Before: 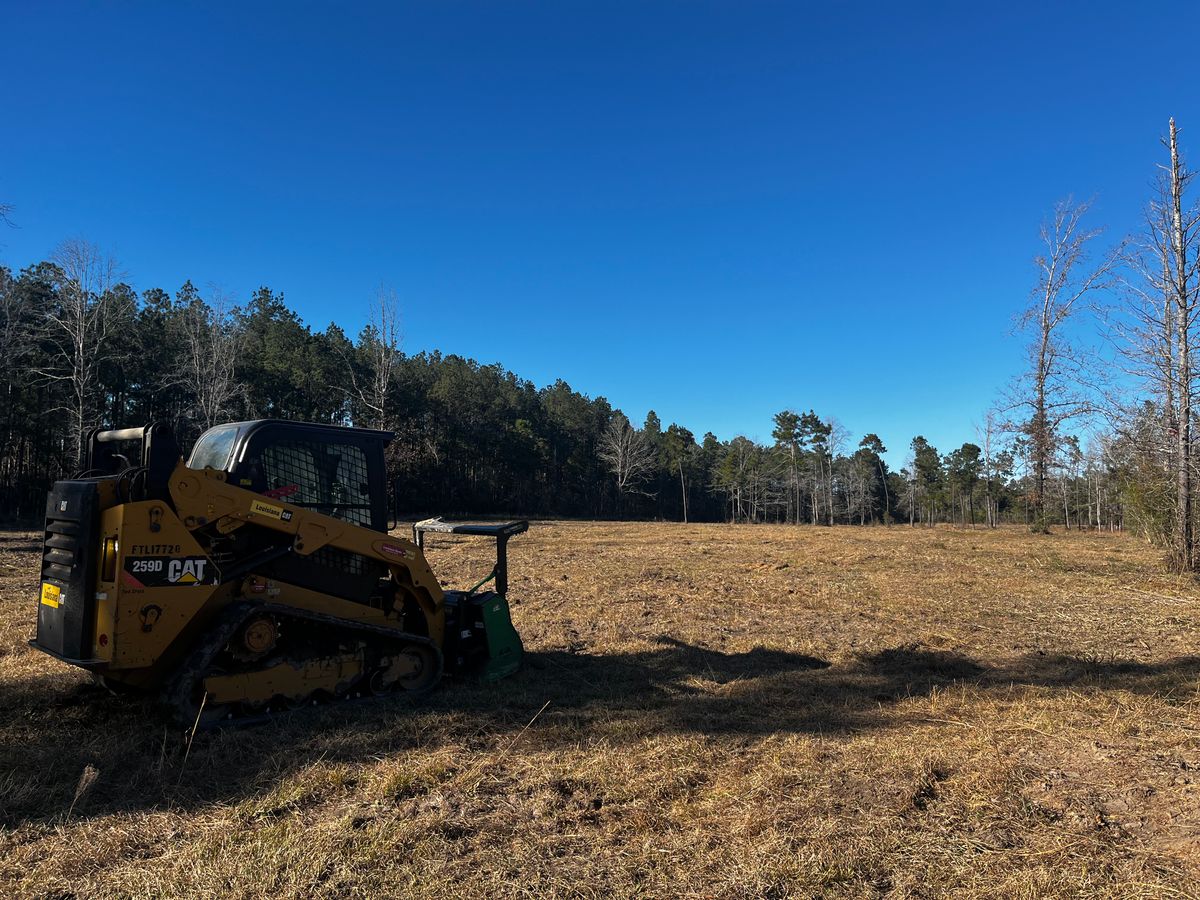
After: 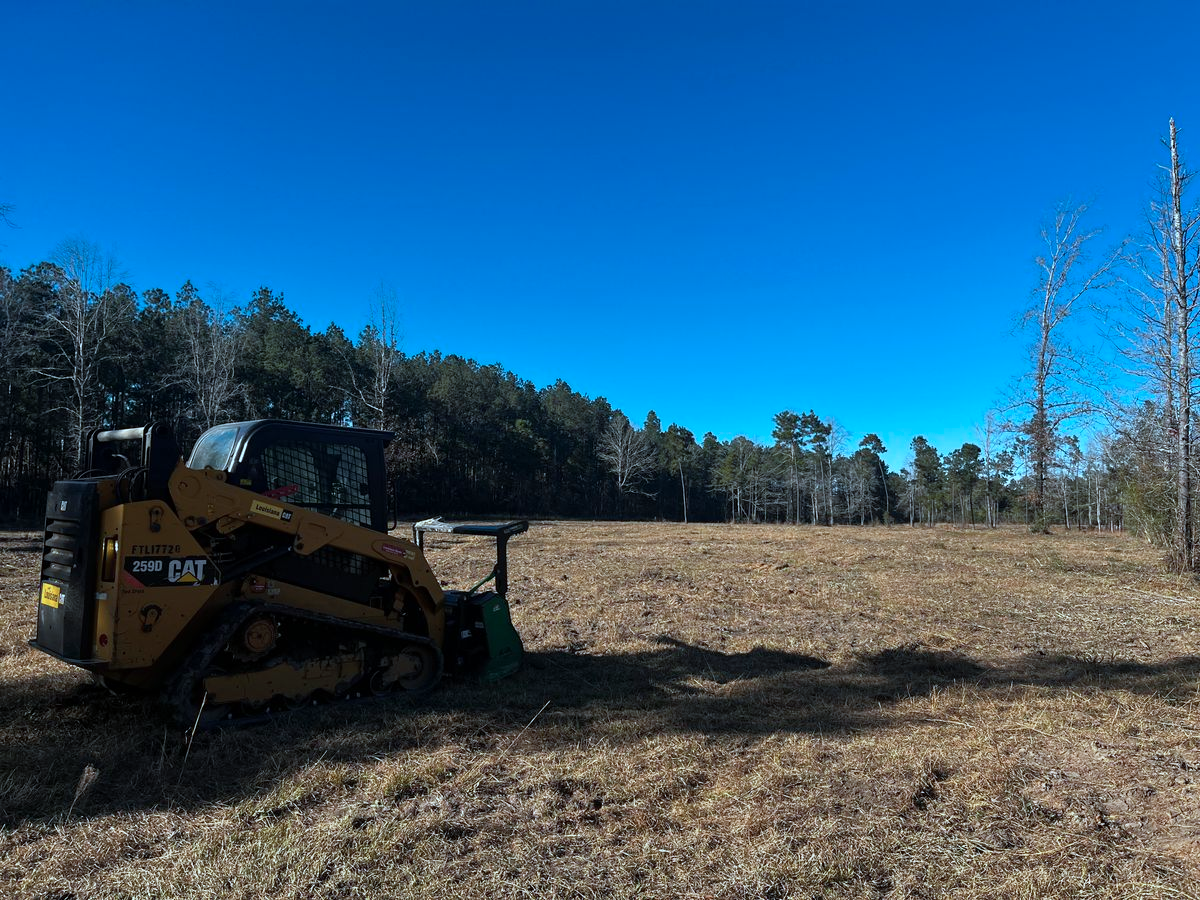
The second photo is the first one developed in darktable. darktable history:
color correction: highlights a* -9.82, highlights b* -21.27
